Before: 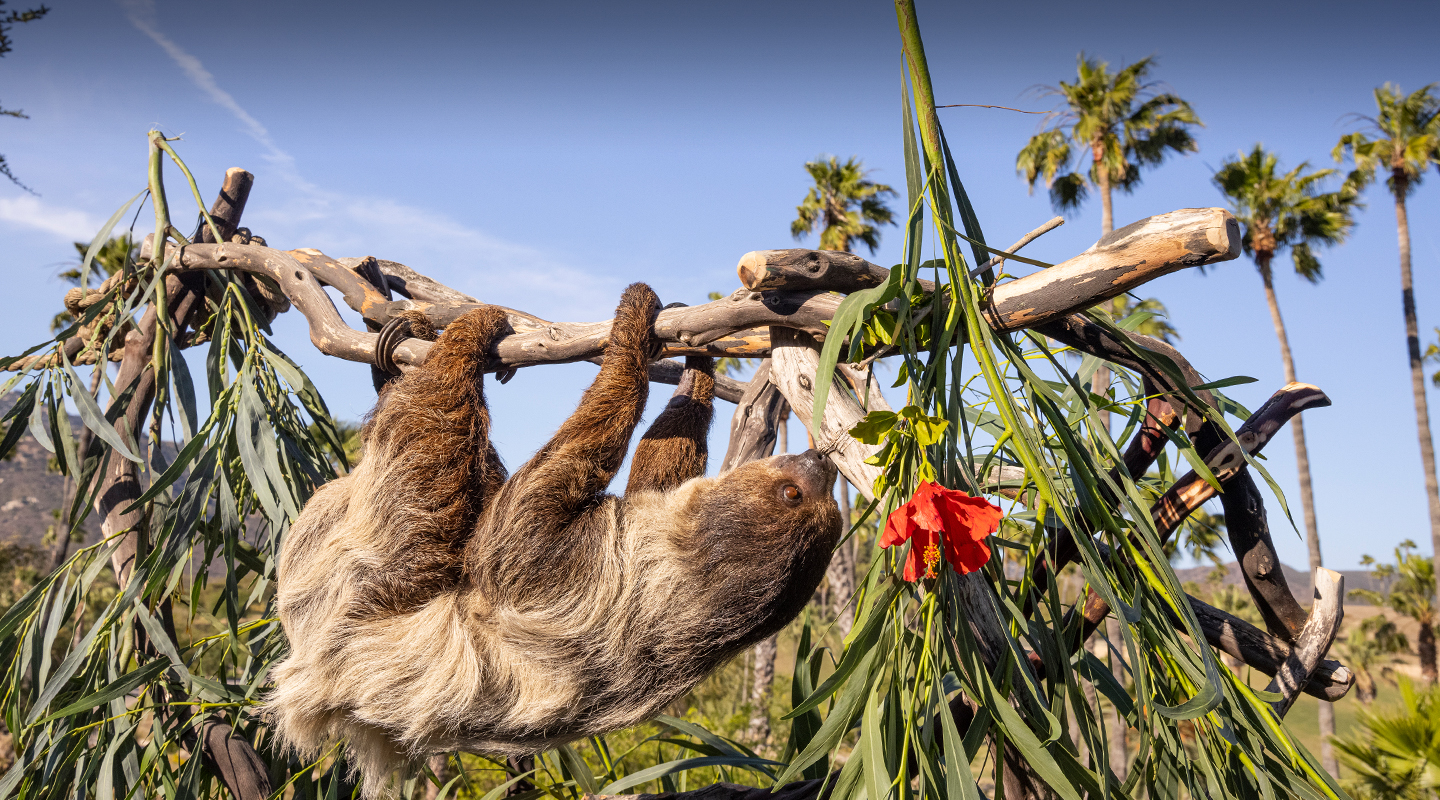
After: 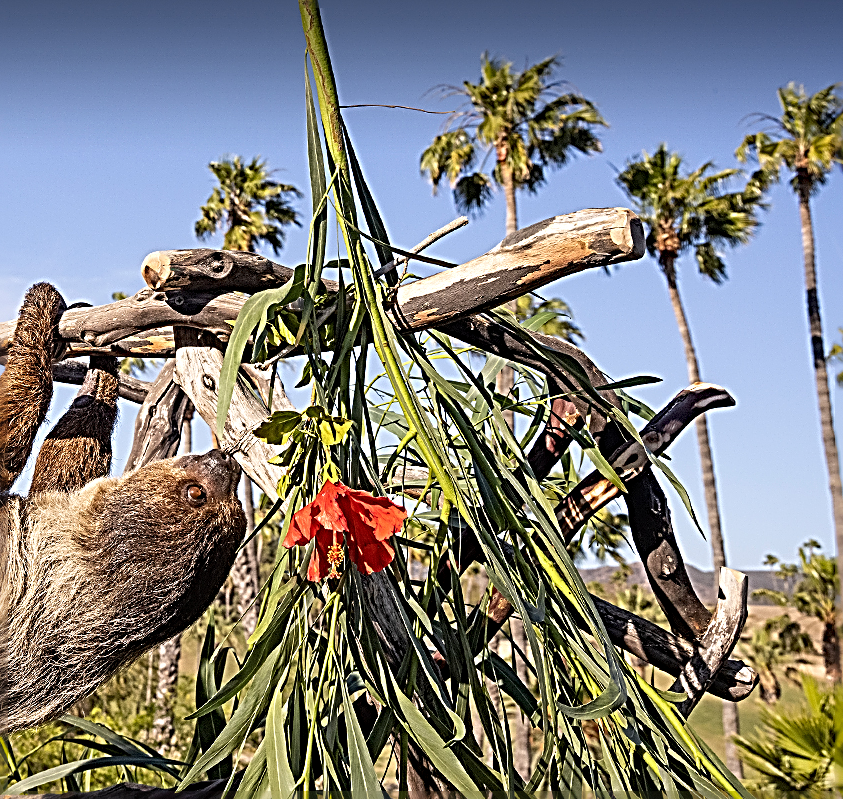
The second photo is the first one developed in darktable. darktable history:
crop: left 41.402%
sharpen: radius 3.158, amount 1.731
